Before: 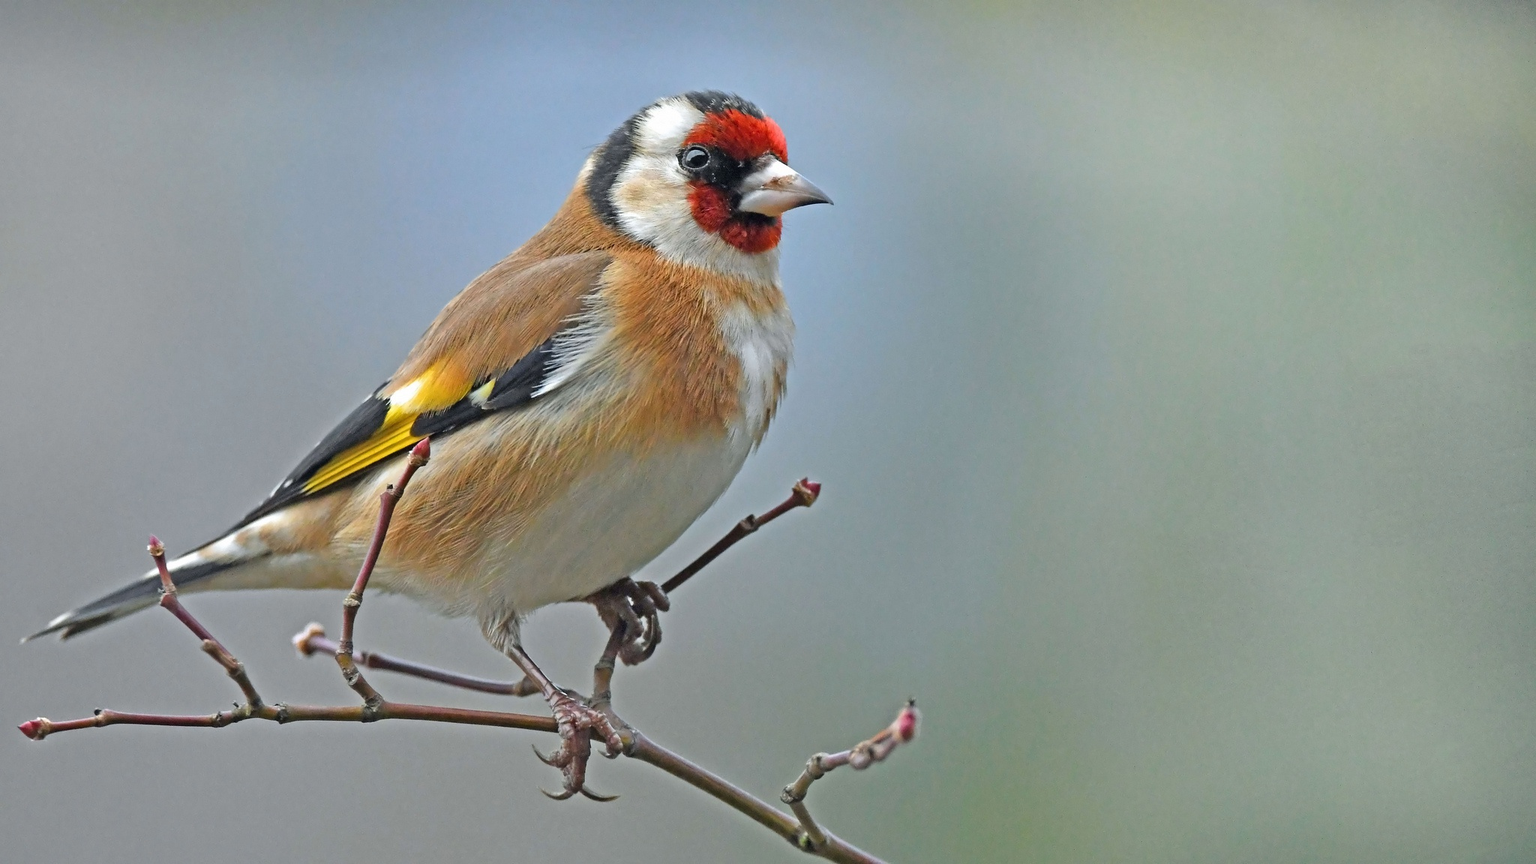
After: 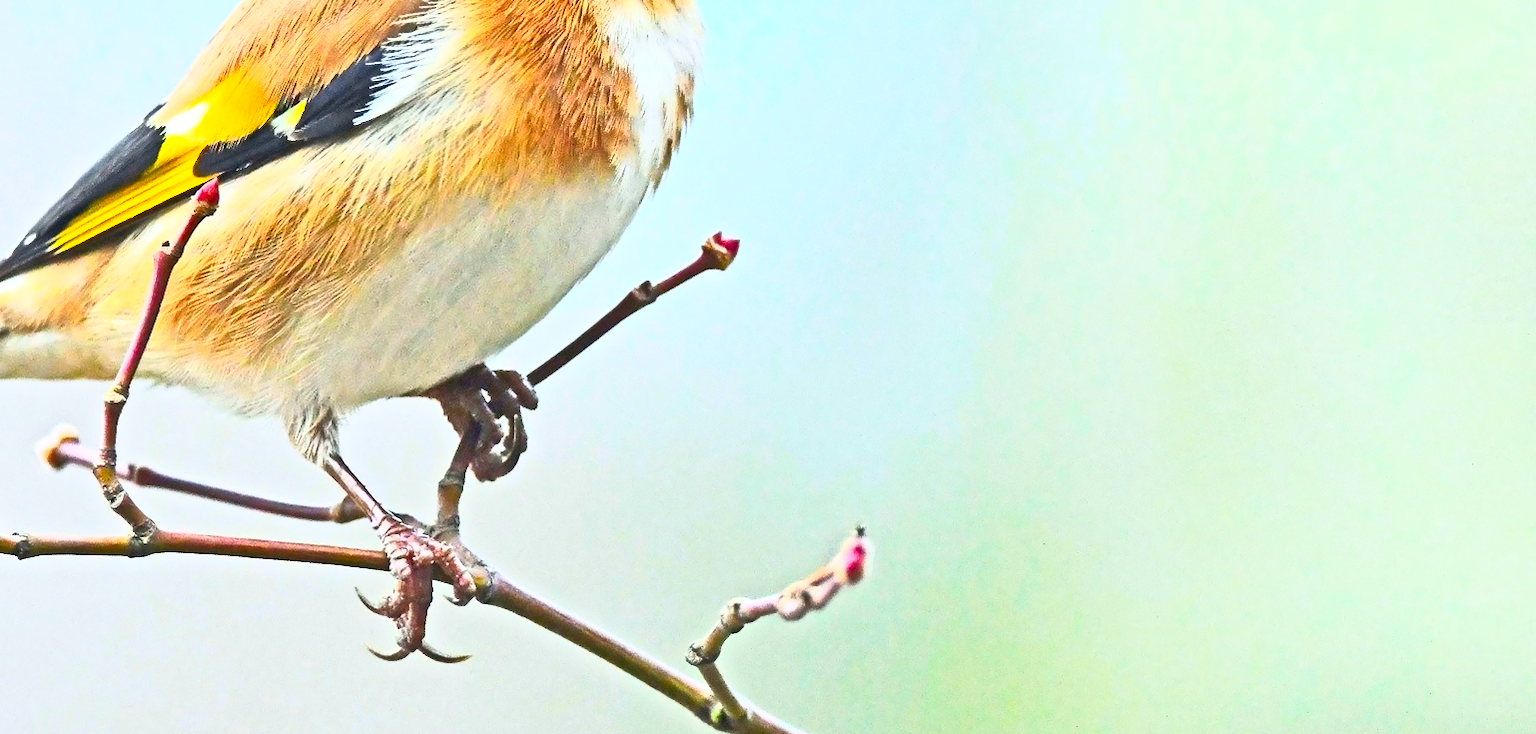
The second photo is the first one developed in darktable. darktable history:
contrast brightness saturation: contrast 0.995, brightness 0.991, saturation 0.992
crop and rotate: left 17.323%, top 35.221%, right 7.545%, bottom 0.97%
